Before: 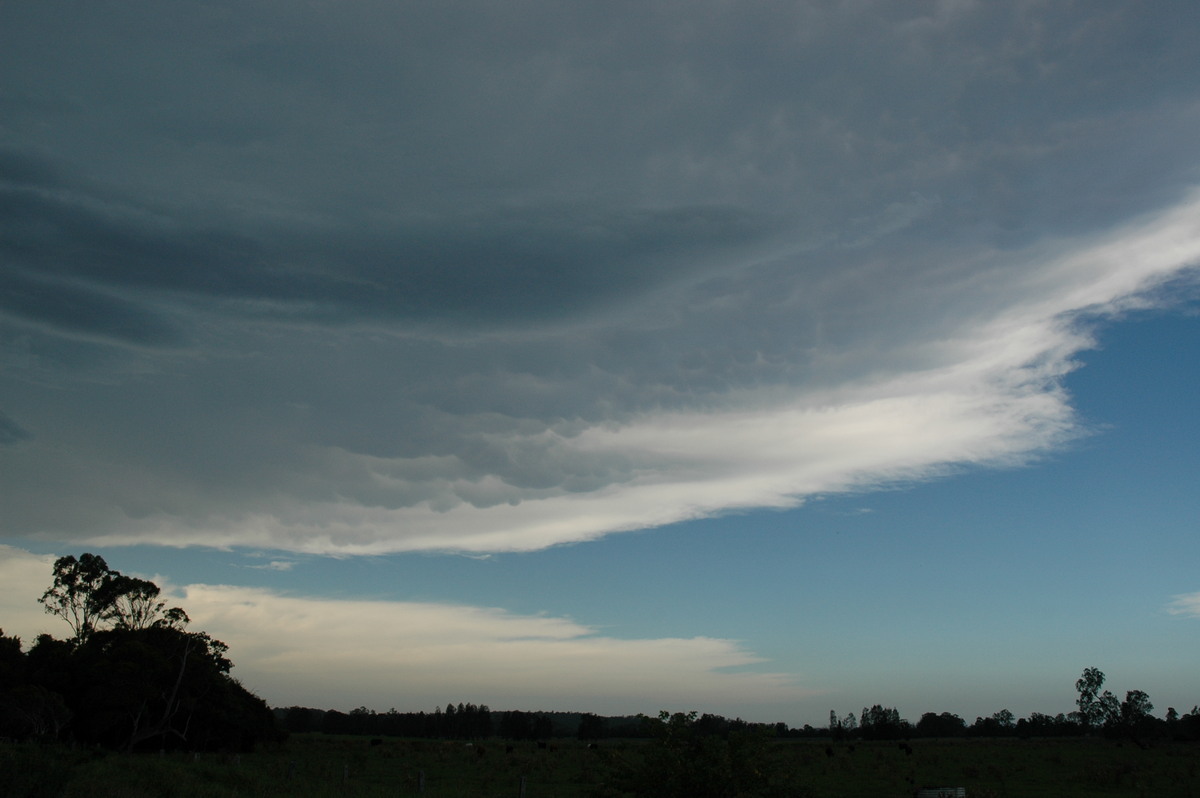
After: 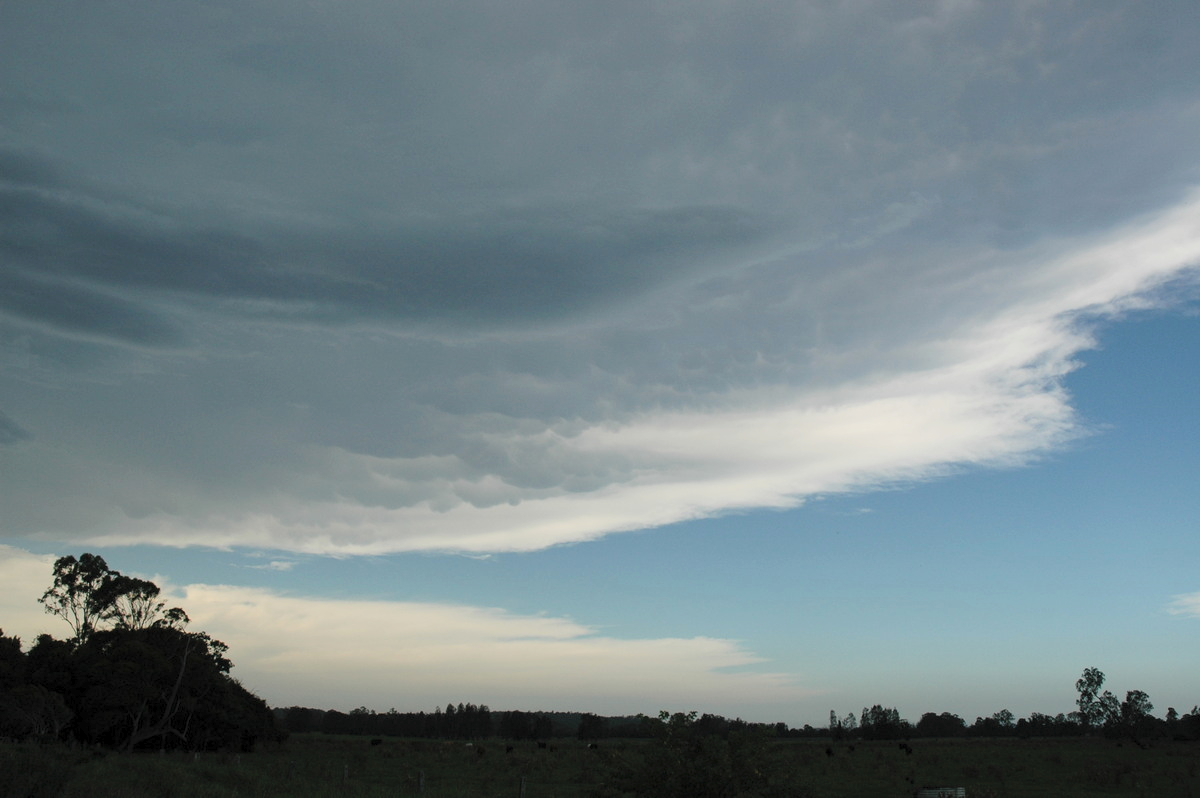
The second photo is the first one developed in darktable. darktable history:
contrast brightness saturation: contrast 0.14, brightness 0.225
